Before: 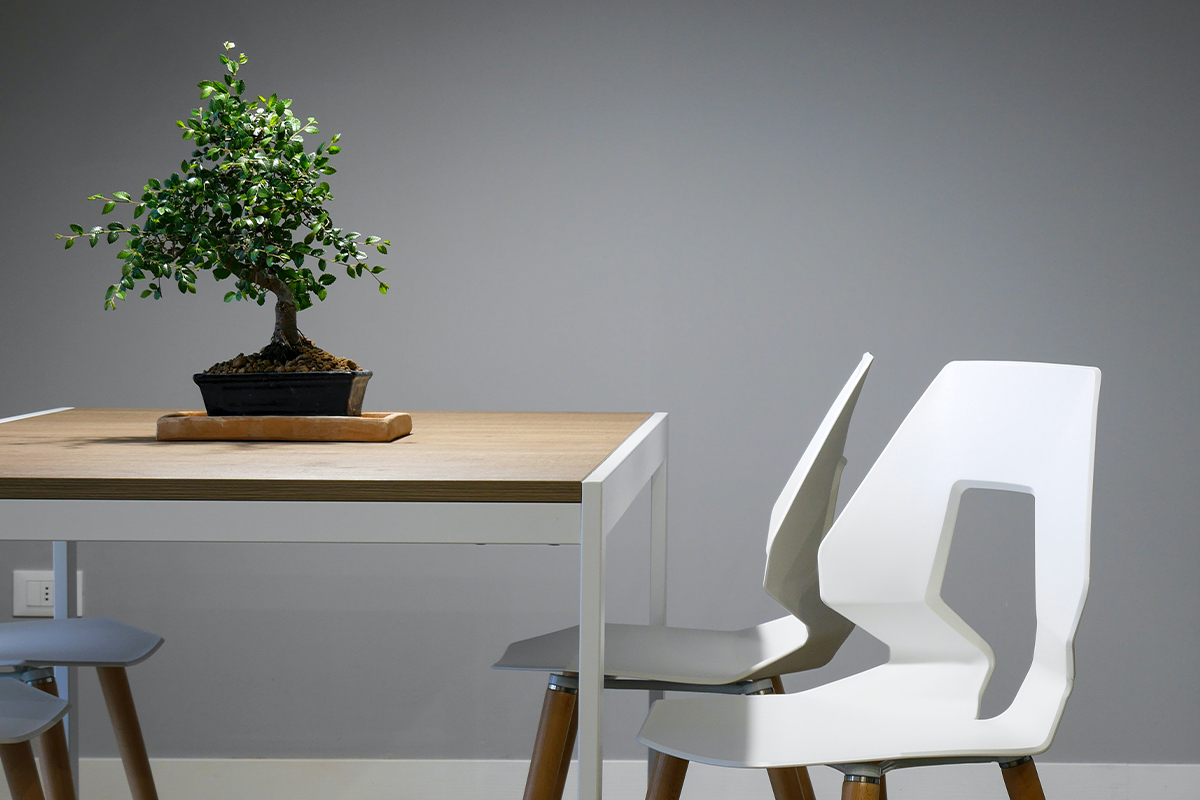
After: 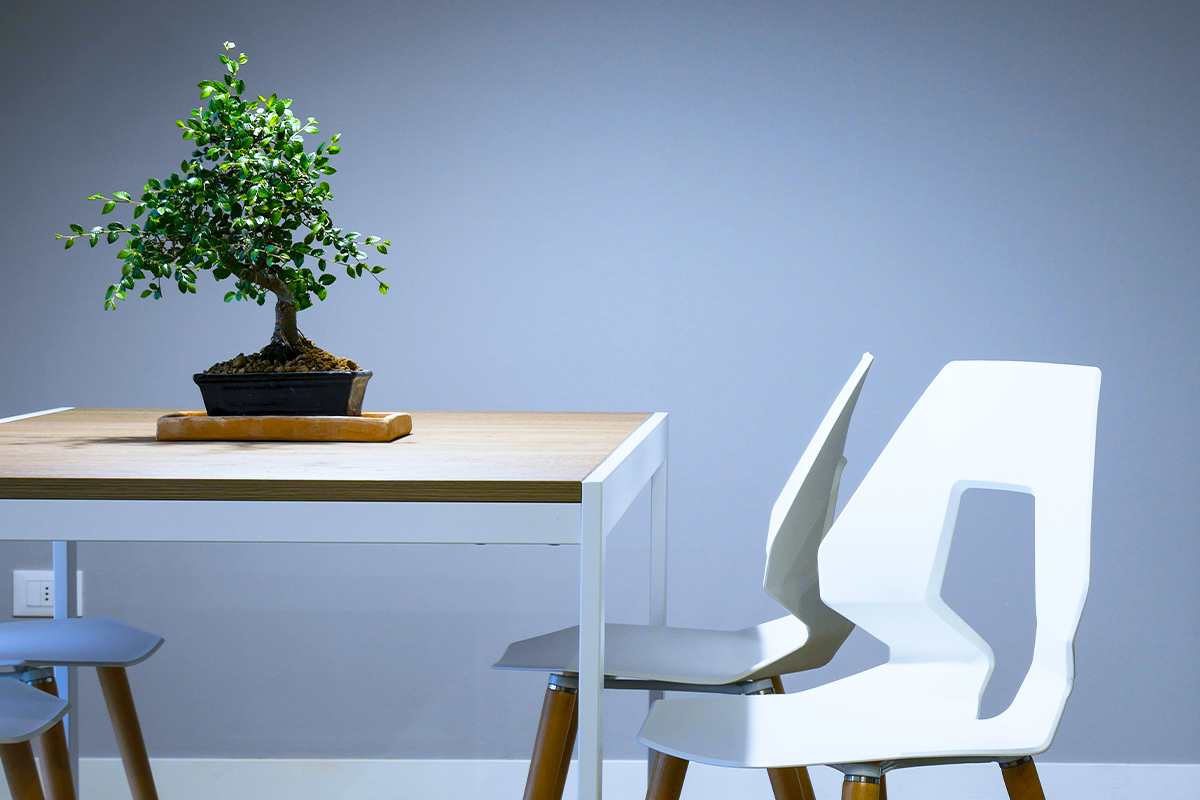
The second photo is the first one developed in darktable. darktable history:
color balance rgb: perceptual saturation grading › global saturation 20%, global vibrance 20%
base curve: curves: ch0 [(0, 0) (0.579, 0.807) (1, 1)], preserve colors none
white balance: red 0.926, green 1.003, blue 1.133
